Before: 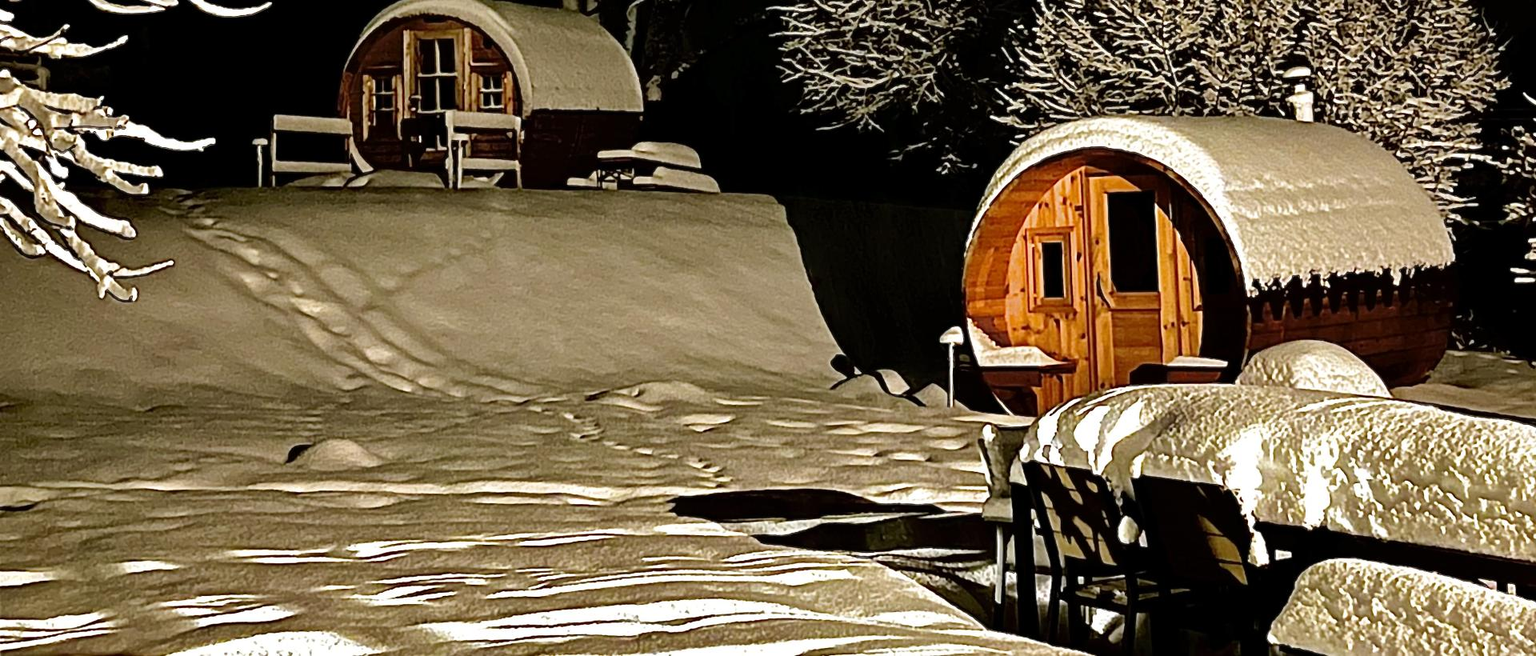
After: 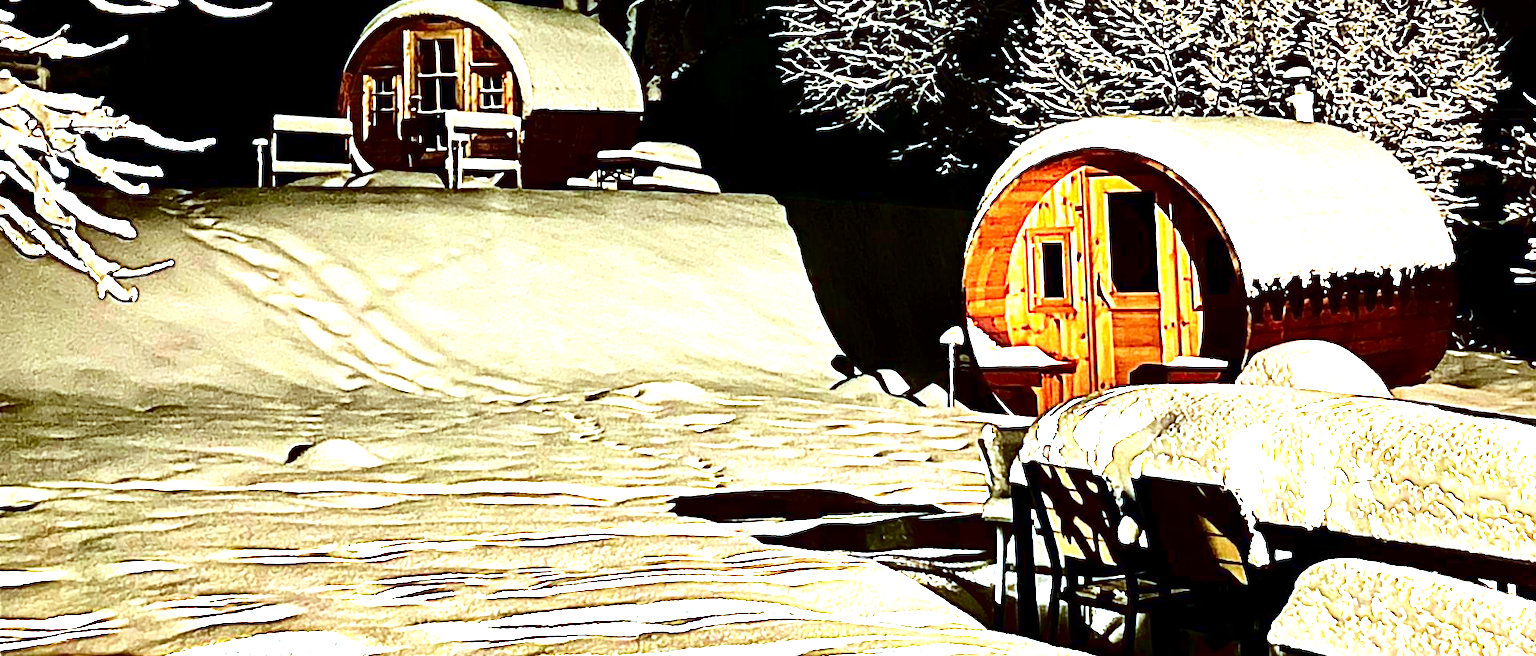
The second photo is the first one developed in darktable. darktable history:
contrast brightness saturation: contrast 0.222, brightness -0.181, saturation 0.231
color correction: highlights a* -9.63, highlights b* -20.91
exposure: black level correction 0, exposure 2.095 EV, compensate exposure bias true, compensate highlight preservation false
